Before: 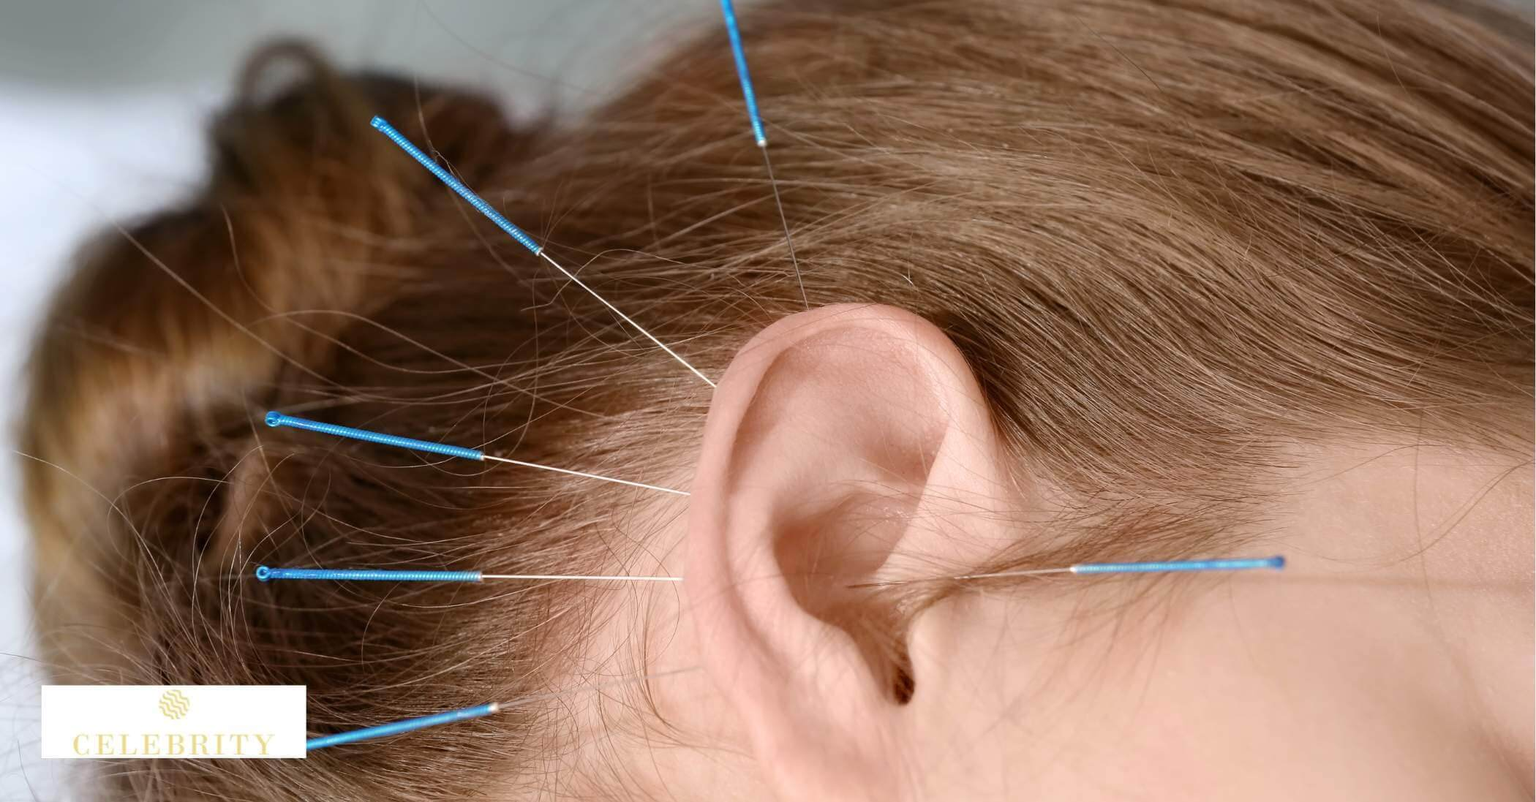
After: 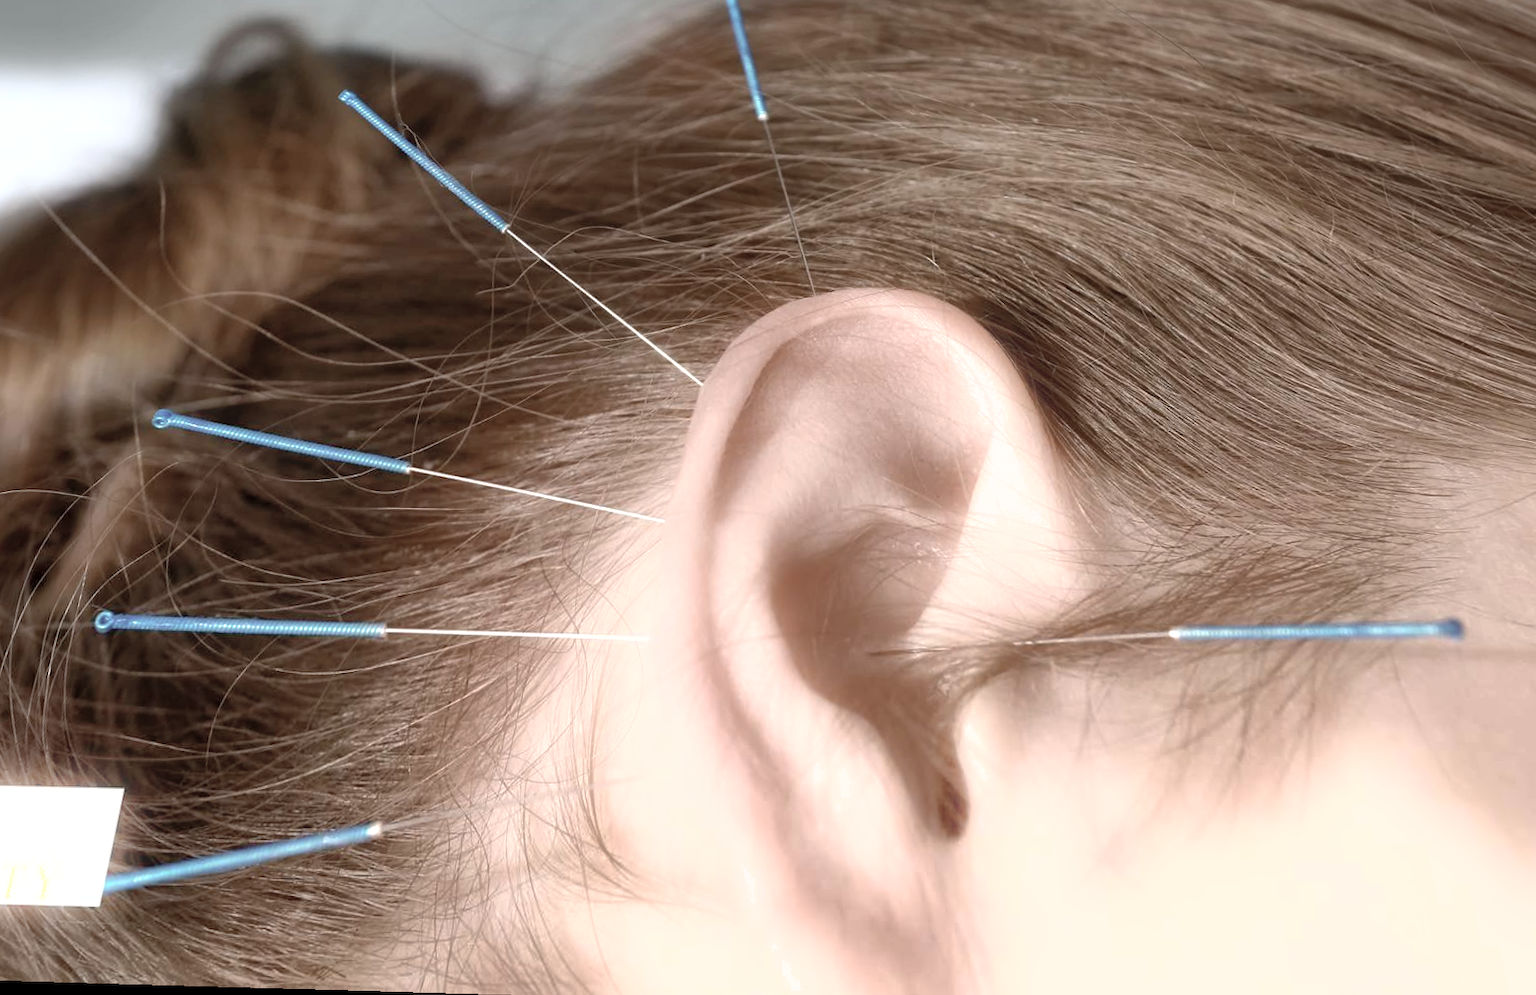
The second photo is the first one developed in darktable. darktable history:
exposure: black level correction 0, exposure 0.5 EV, compensate exposure bias true, compensate highlight preservation false
color balance: mode lift, gamma, gain (sRGB), lift [0.97, 1, 1, 1], gamma [1.03, 1, 1, 1]
shadows and highlights: on, module defaults
rotate and perspective: rotation 0.72°, lens shift (vertical) -0.352, lens shift (horizontal) -0.051, crop left 0.152, crop right 0.859, crop top 0.019, crop bottom 0.964
color correction: saturation 0.57
base curve: curves: ch0 [(0, 0) (0.303, 0.277) (1, 1)]
crop and rotate: right 5.167%
bloom: size 5%, threshold 95%, strength 15%
